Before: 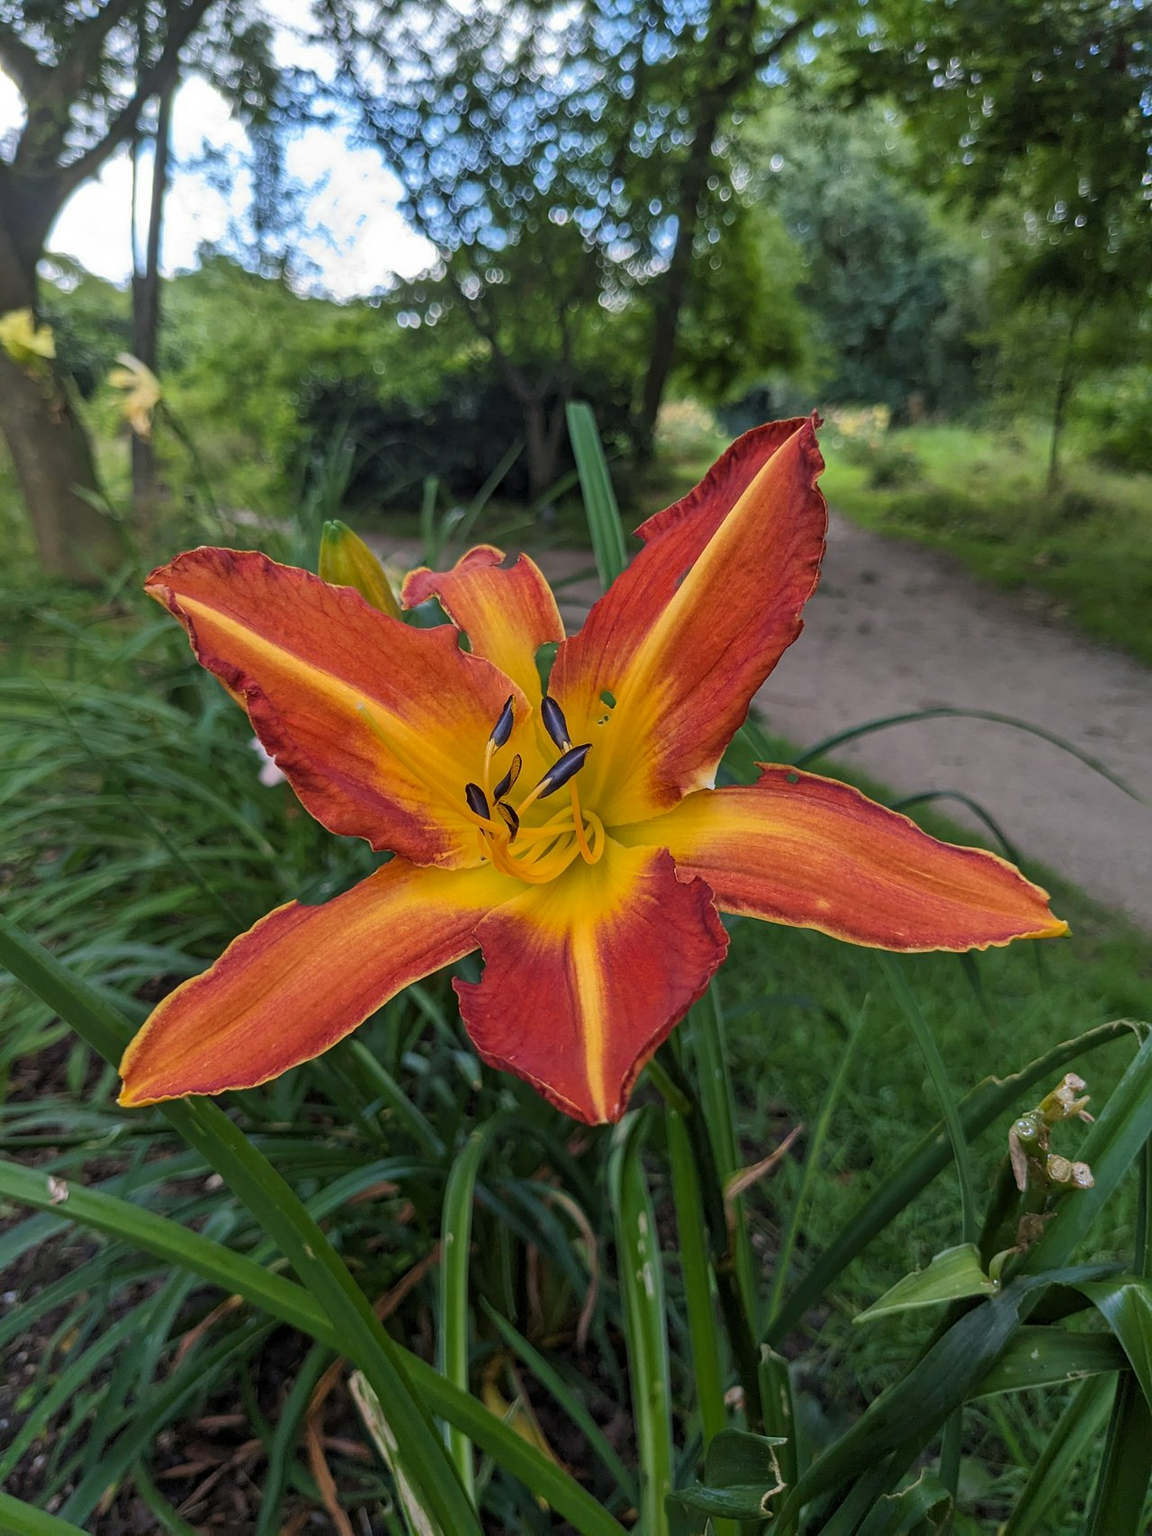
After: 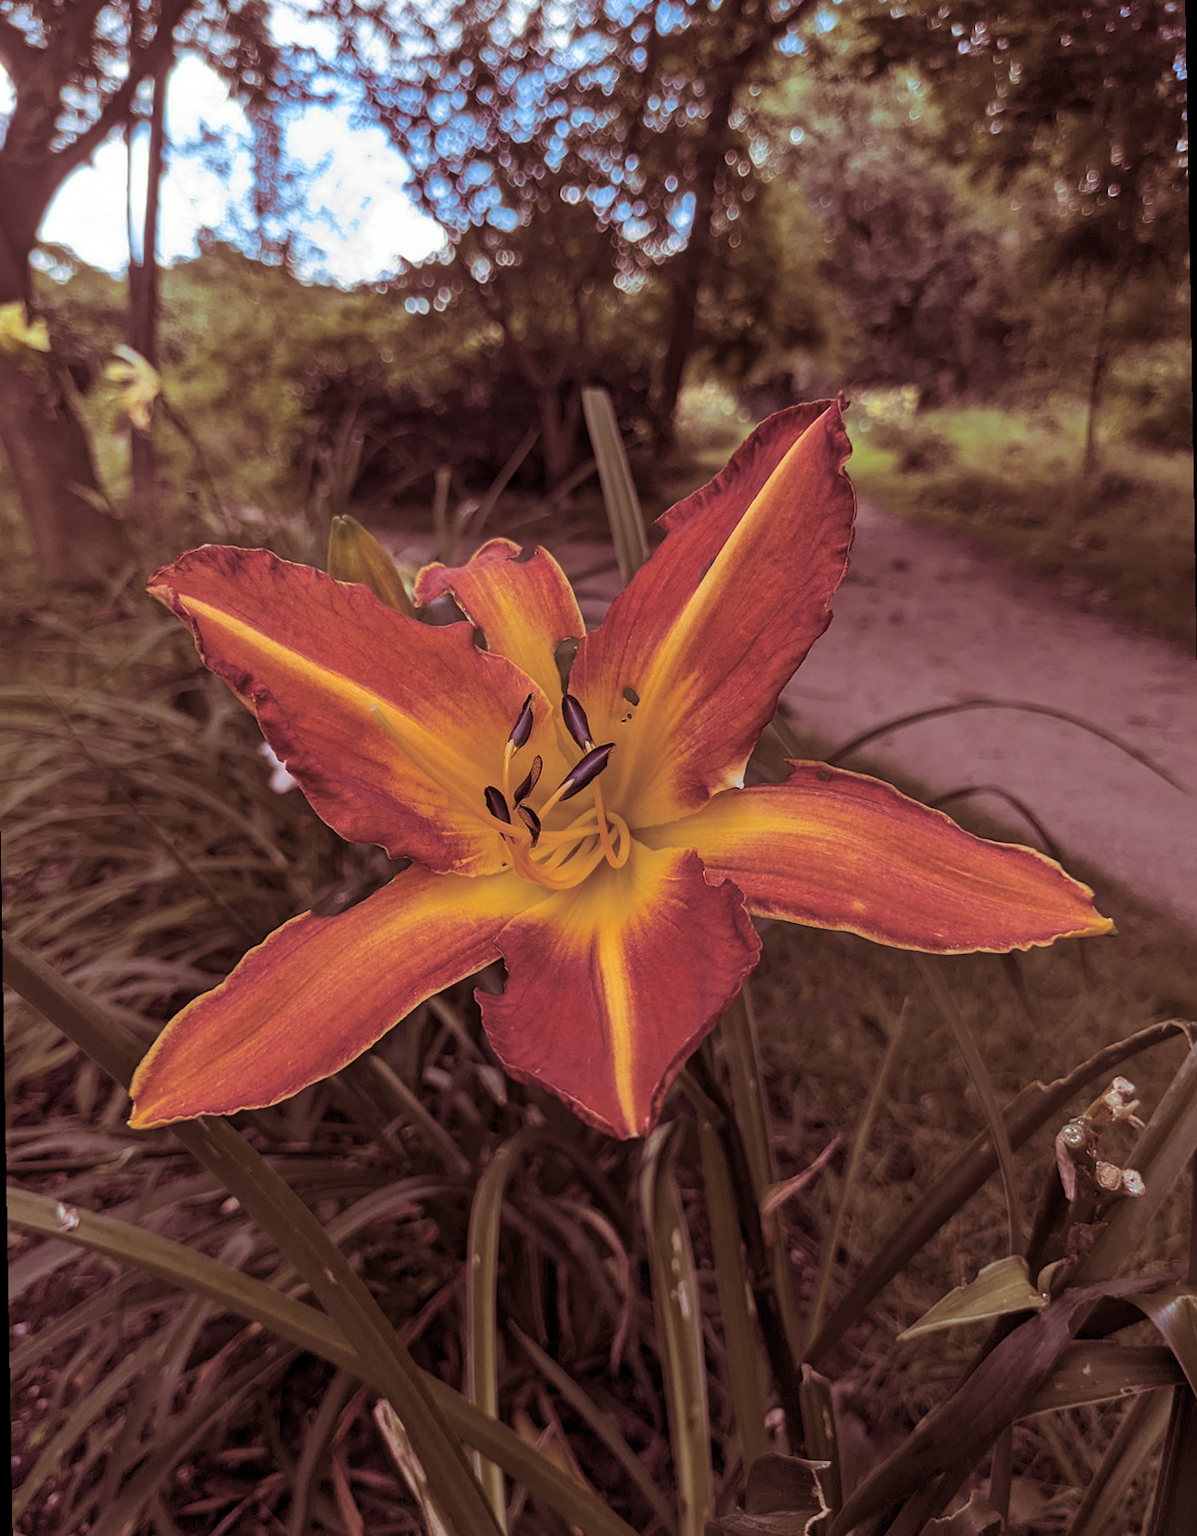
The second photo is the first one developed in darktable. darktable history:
rotate and perspective: rotation -1°, crop left 0.011, crop right 0.989, crop top 0.025, crop bottom 0.975
split-toning: highlights › hue 187.2°, highlights › saturation 0.83, balance -68.05, compress 56.43%
